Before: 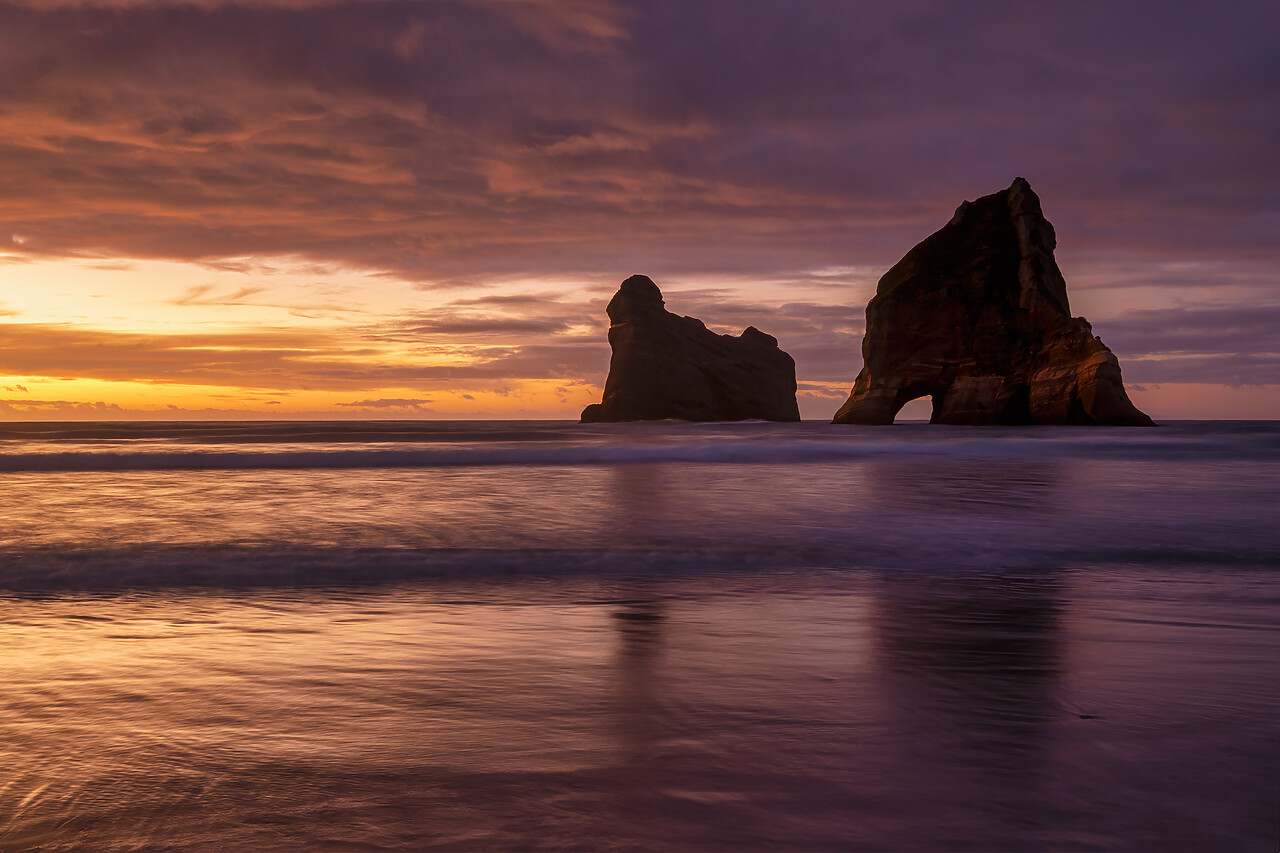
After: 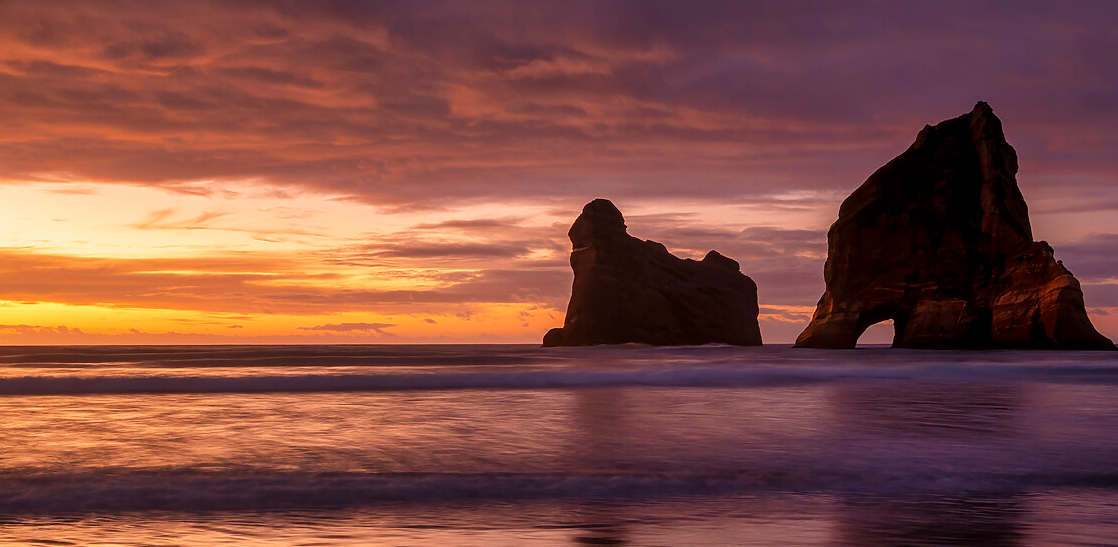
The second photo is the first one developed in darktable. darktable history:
crop: left 2.973%, top 8.973%, right 9.645%, bottom 26.8%
